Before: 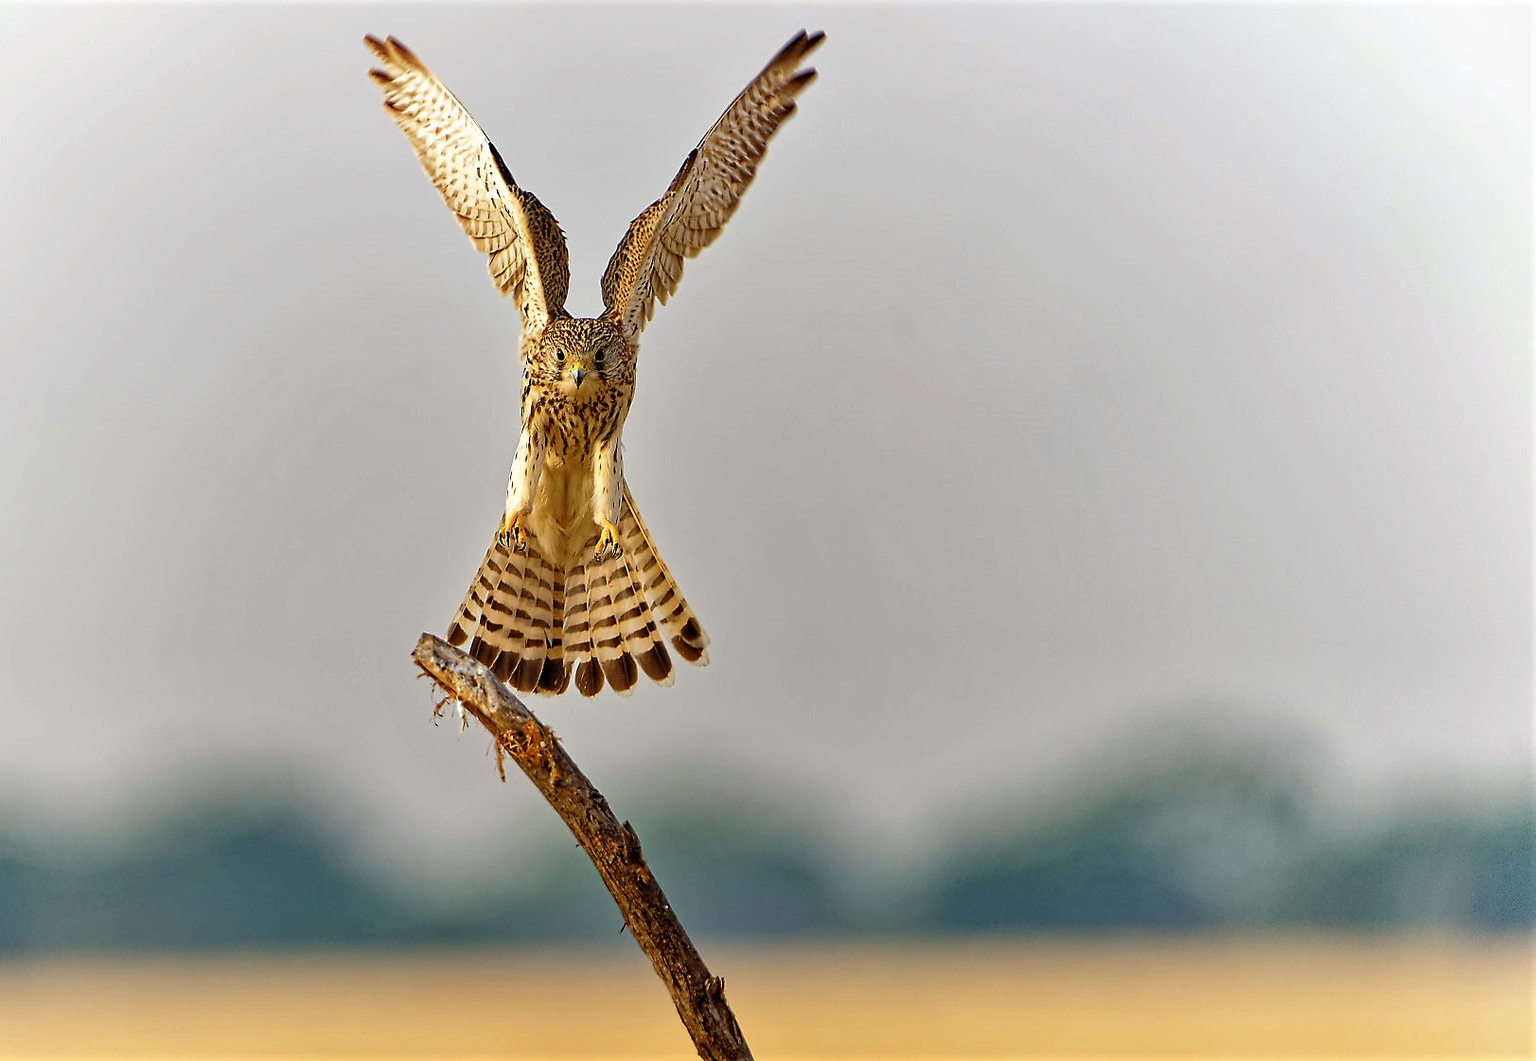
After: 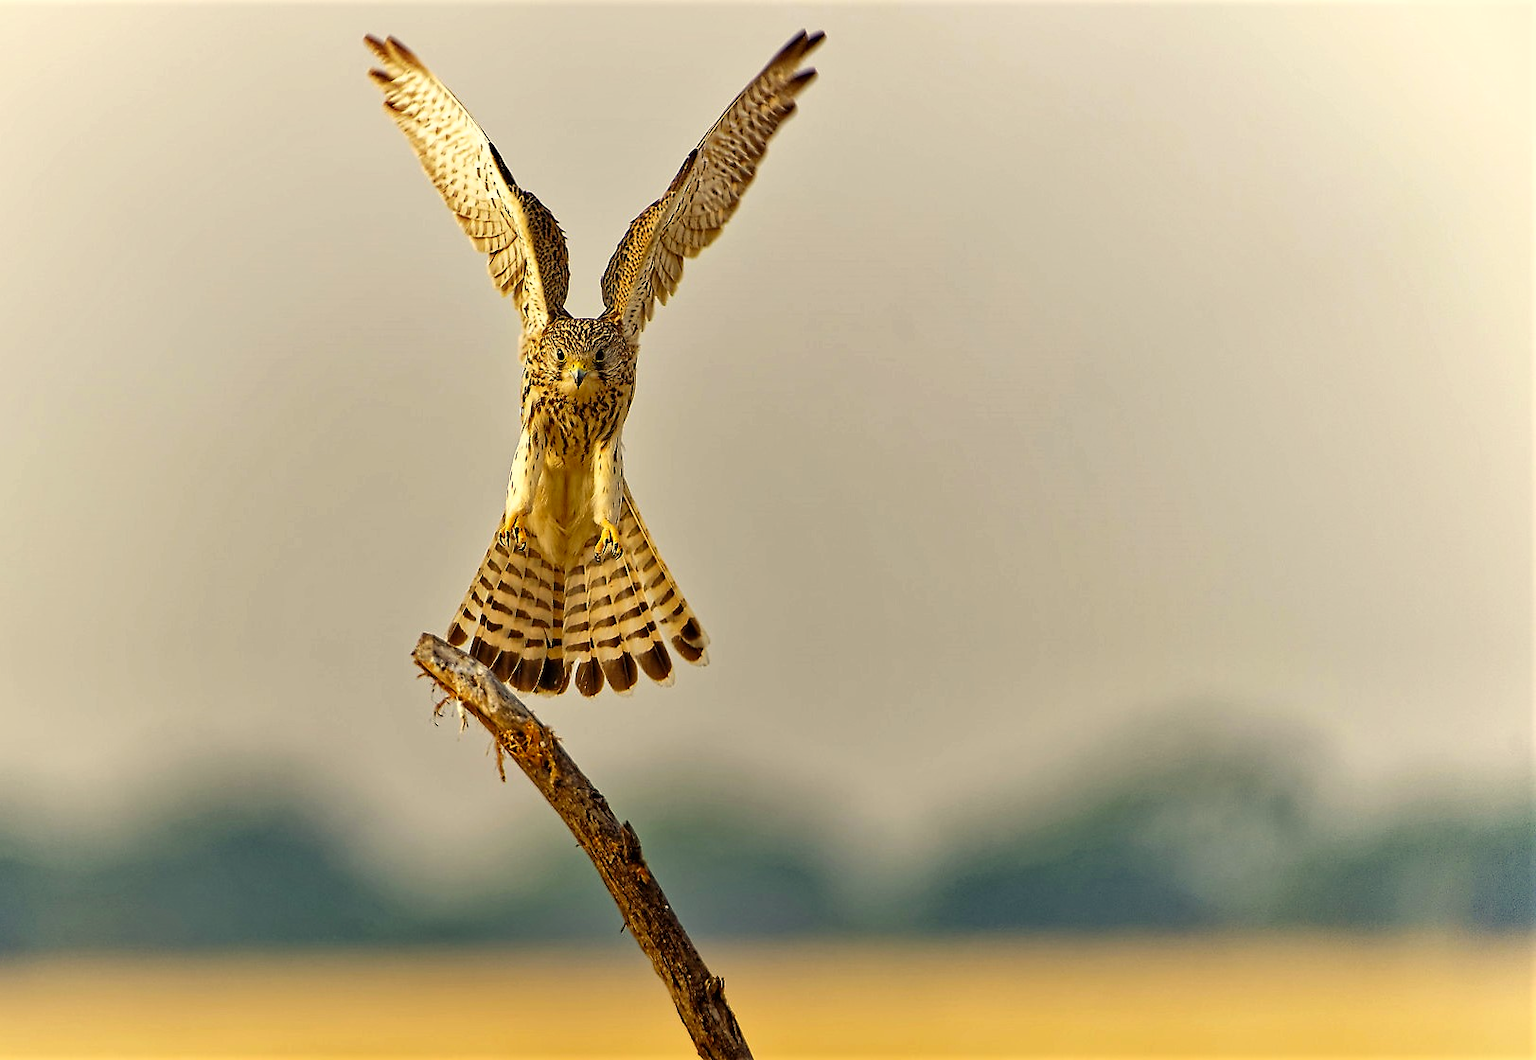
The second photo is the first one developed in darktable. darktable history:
color correction: highlights a* 1.4, highlights b* 18.27
